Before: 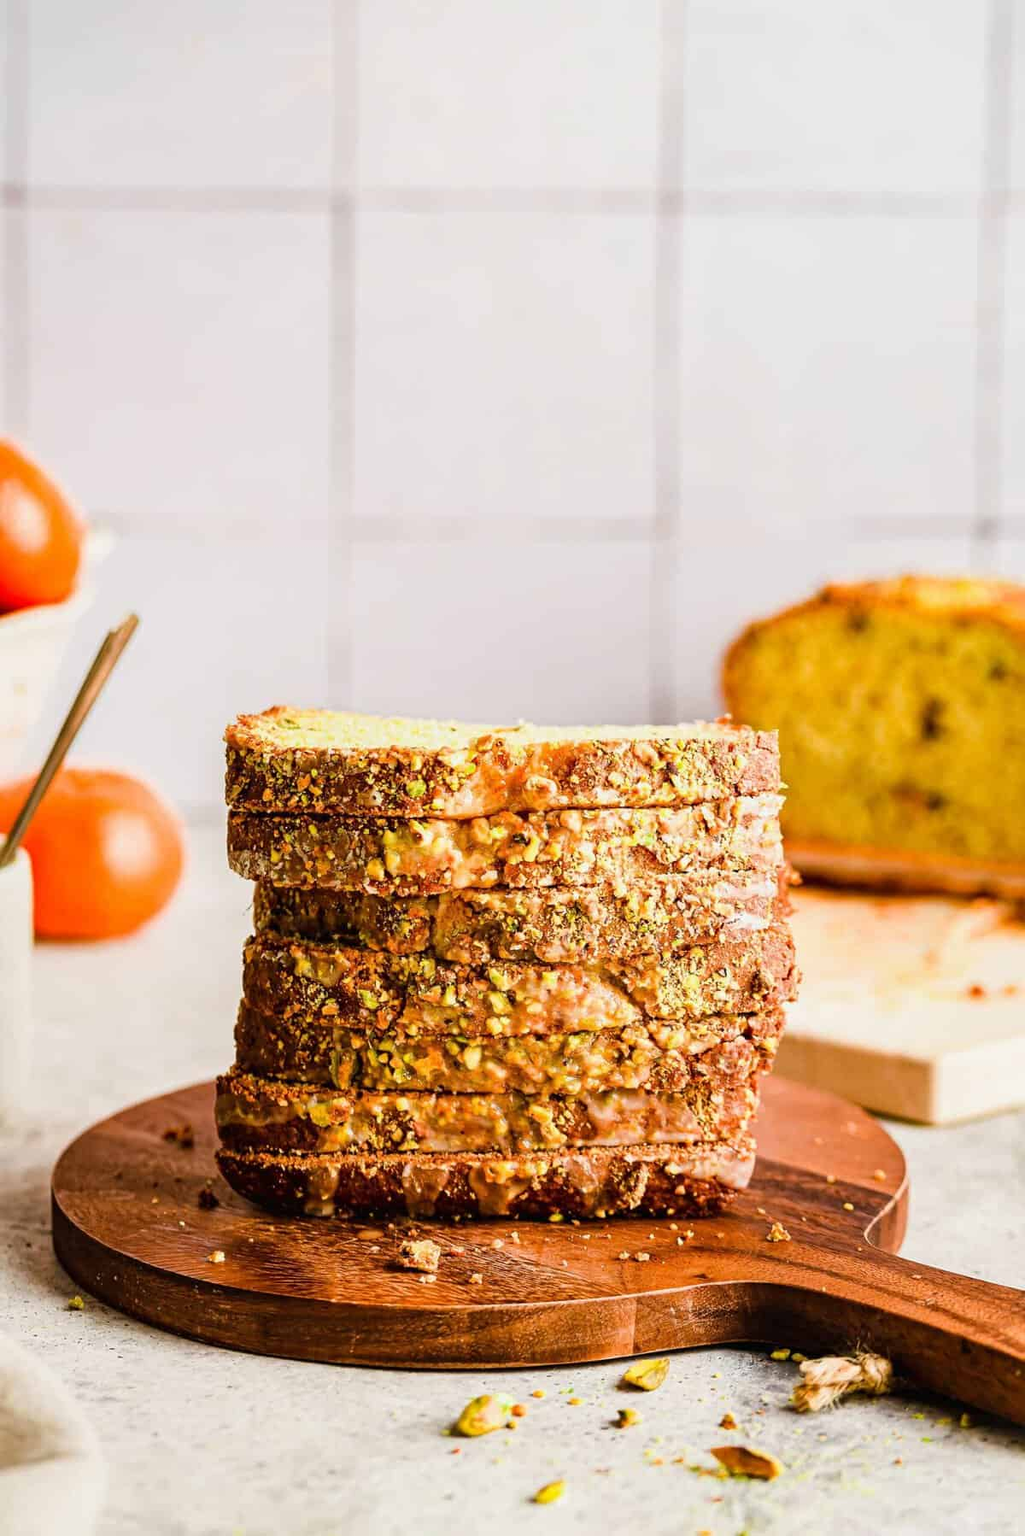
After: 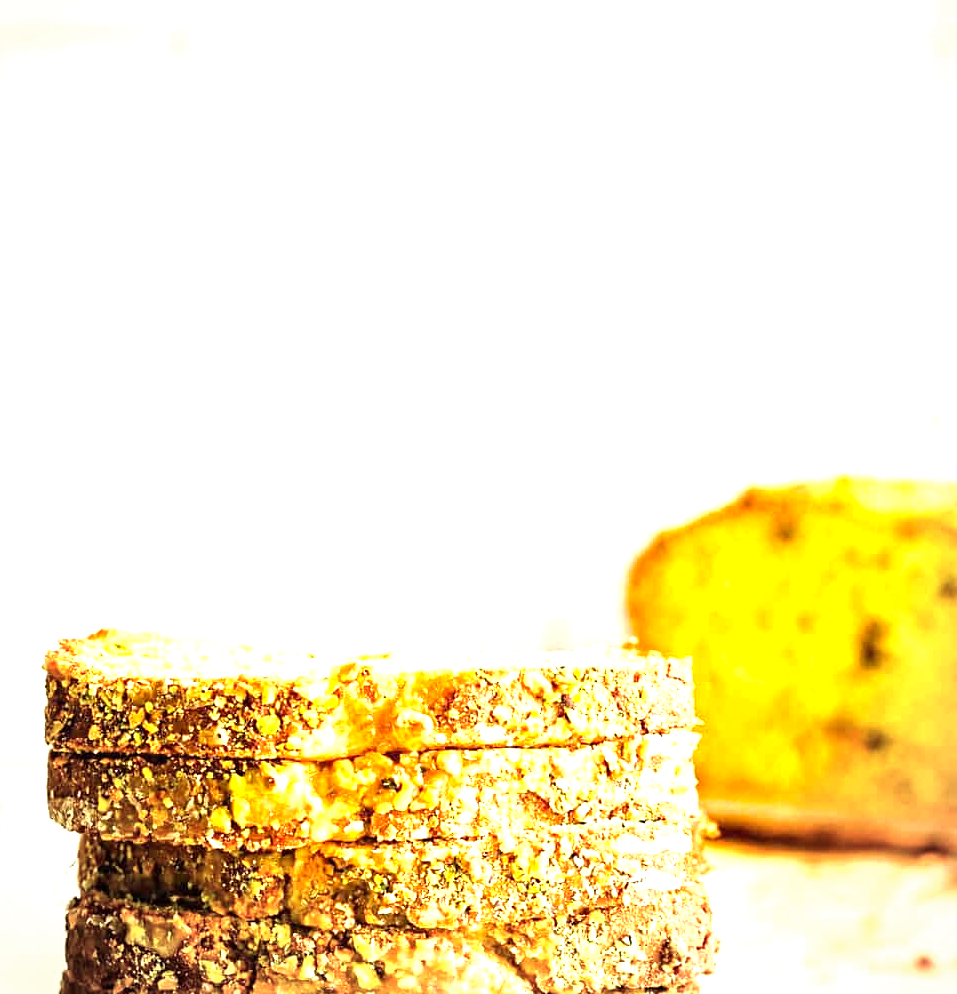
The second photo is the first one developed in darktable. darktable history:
color correction: highlights a* -5.93, highlights b* 10.69
tone equalizer: -8 EV -0.449 EV, -7 EV -0.4 EV, -6 EV -0.3 EV, -5 EV -0.203 EV, -3 EV 0.239 EV, -2 EV 0.334 EV, -1 EV 0.396 EV, +0 EV 0.401 EV, mask exposure compensation -0.505 EV
vignetting: brightness -0.408, saturation -0.311, unbound false
sharpen: amount 0.214
crop: left 18.294%, top 11.067%, right 1.778%, bottom 33.633%
exposure: black level correction 0, exposure 1 EV, compensate exposure bias true, compensate highlight preservation false
